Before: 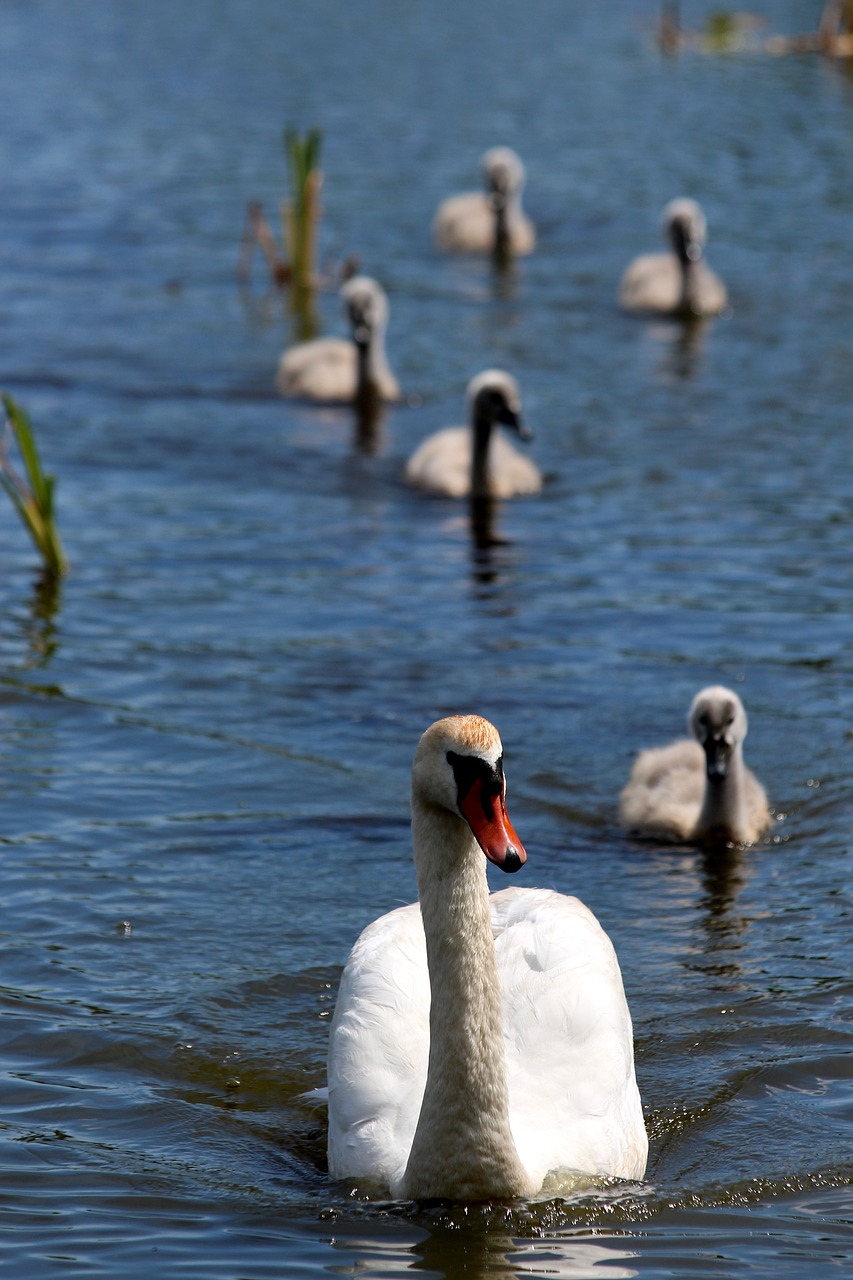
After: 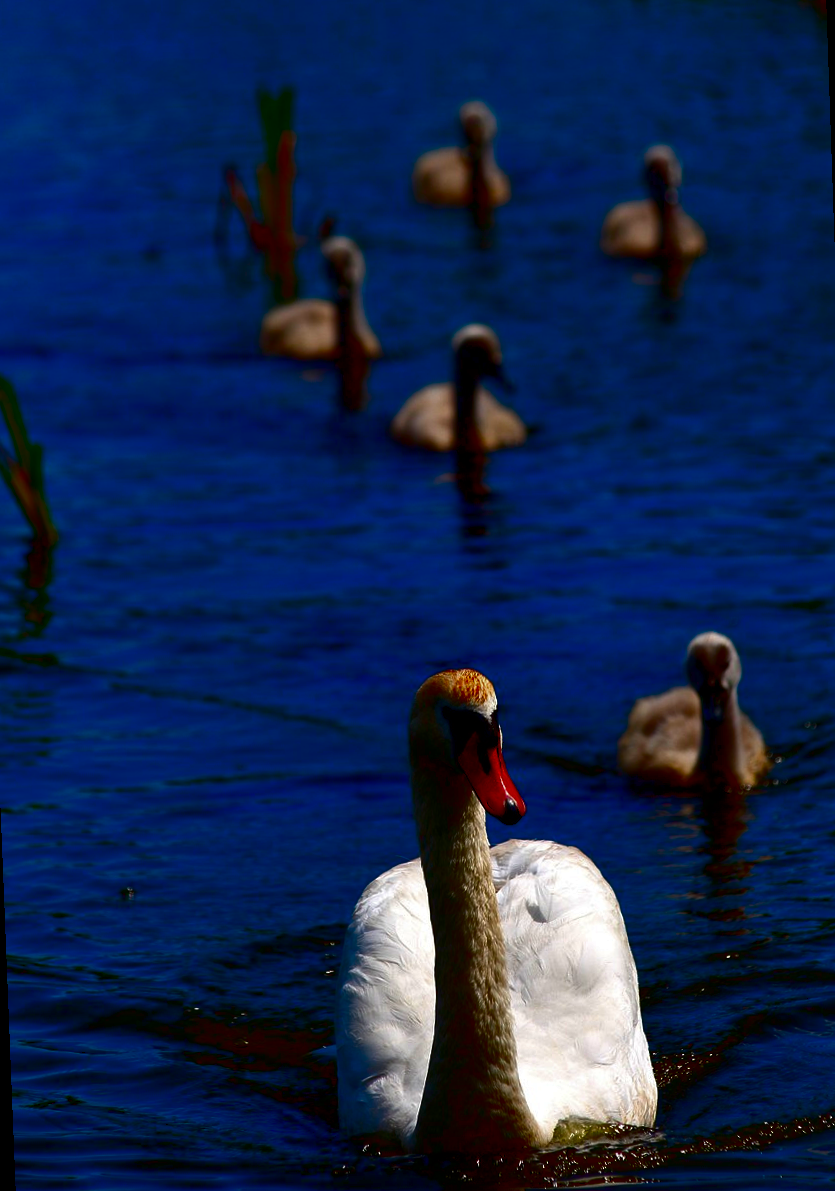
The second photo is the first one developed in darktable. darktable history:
rotate and perspective: rotation -2.12°, lens shift (vertical) 0.009, lens shift (horizontal) -0.008, automatic cropping original format, crop left 0.036, crop right 0.964, crop top 0.05, crop bottom 0.959
contrast brightness saturation: brightness -1, saturation 1
color balance rgb: perceptual saturation grading › global saturation 20%, perceptual saturation grading › highlights -25%, perceptual saturation grading › shadows 50%
